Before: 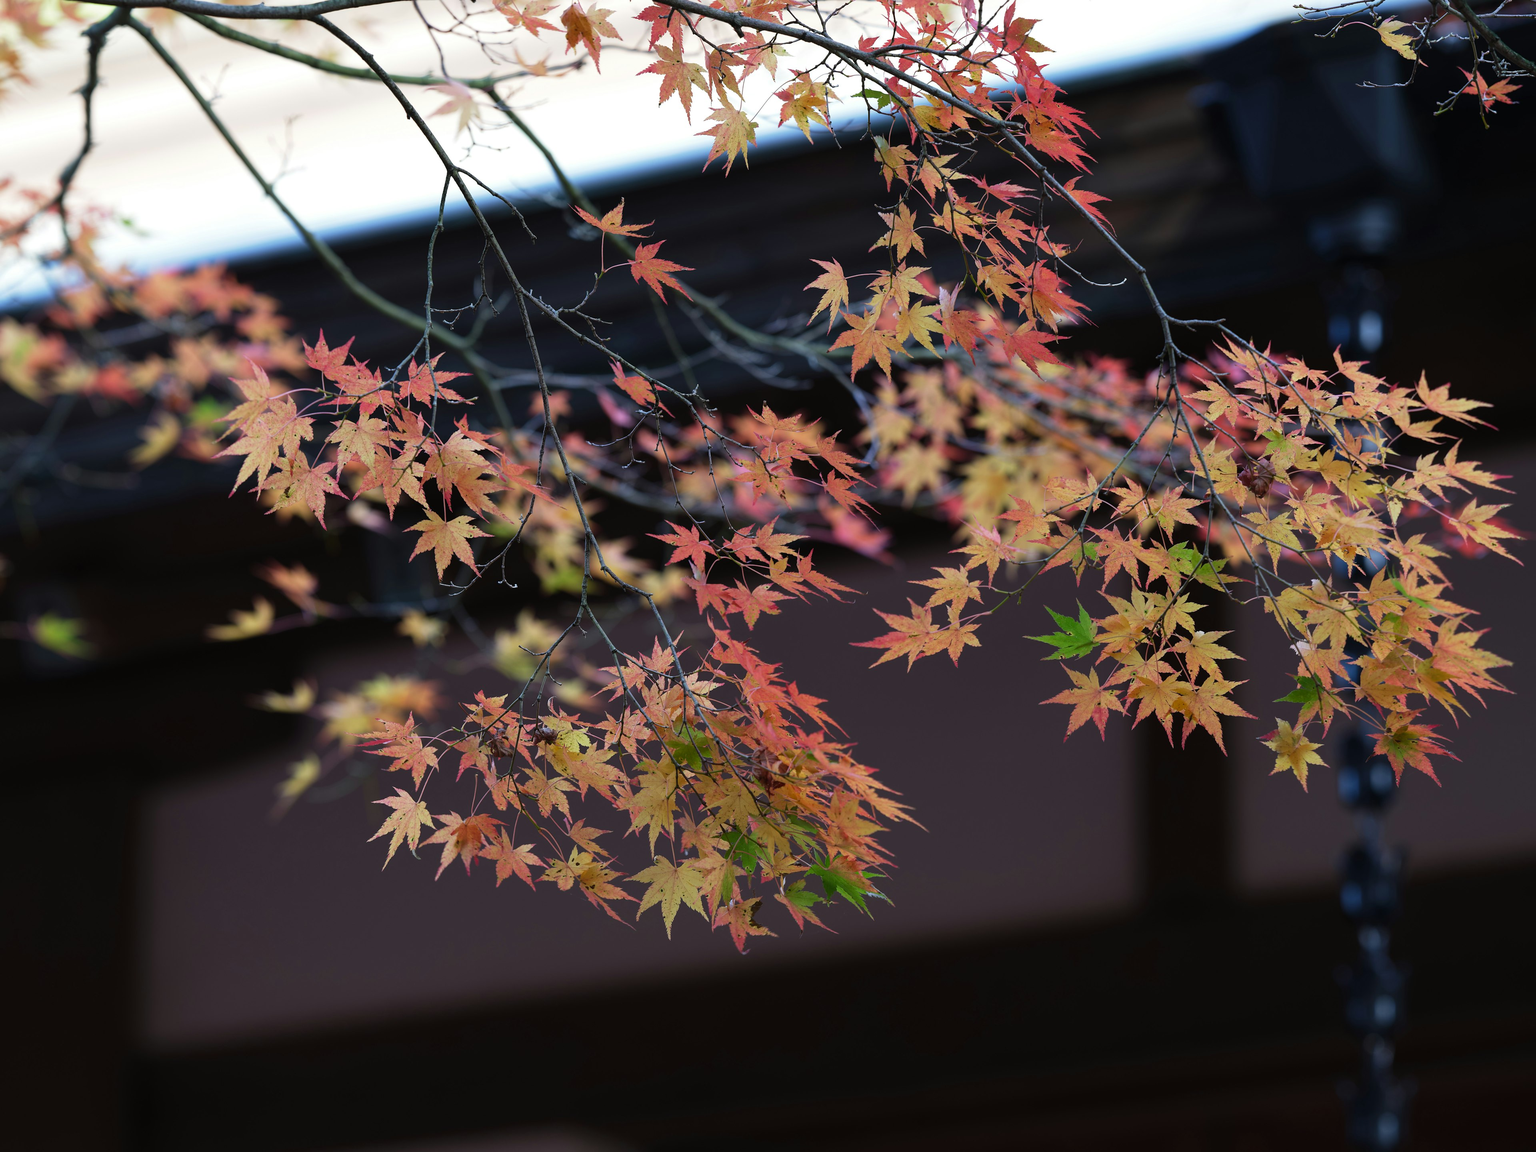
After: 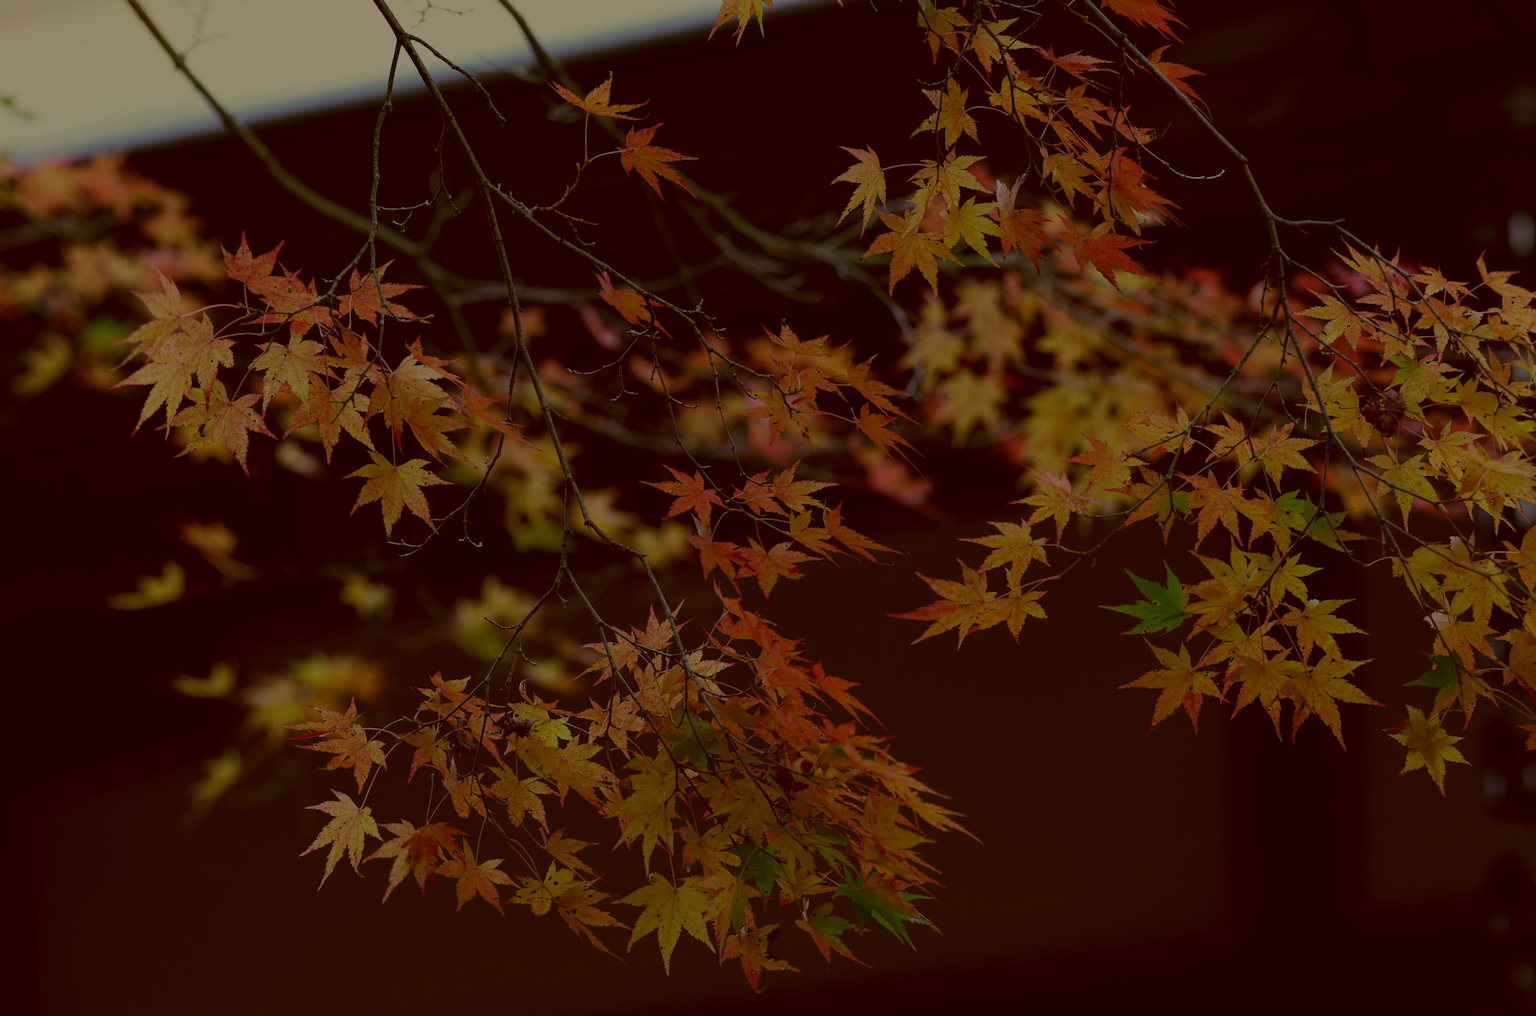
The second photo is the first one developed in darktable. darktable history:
tone equalizer: -8 EV -2 EV, -7 EV -1.98 EV, -6 EV -1.97 EV, -5 EV -1.97 EV, -4 EV -1.99 EV, -3 EV -1.98 EV, -2 EV -1.97 EV, -1 EV -1.62 EV, +0 EV -1.97 EV
crop: left 7.935%, top 12.101%, right 9.974%, bottom 15.442%
color correction: highlights a* -6.19, highlights b* 9.46, shadows a* 10.63, shadows b* 23.98
